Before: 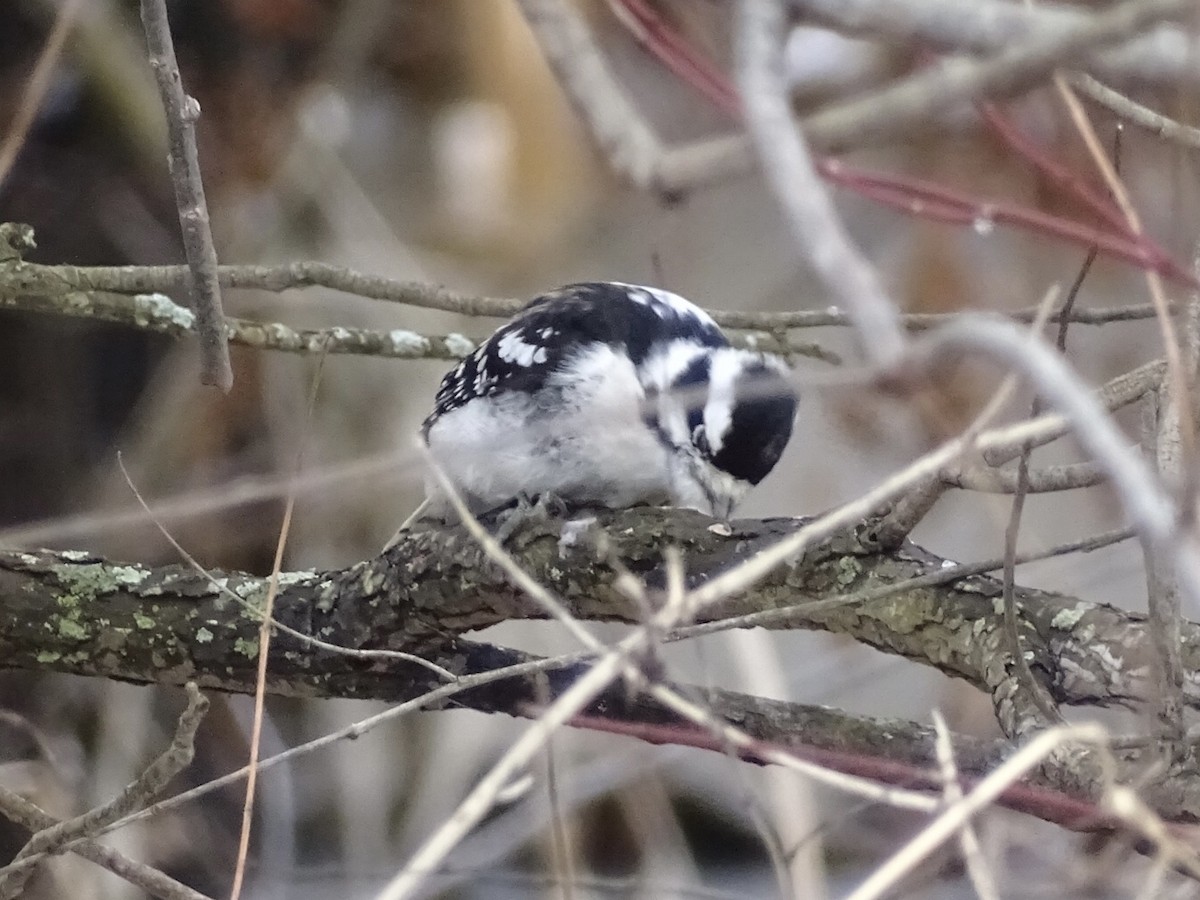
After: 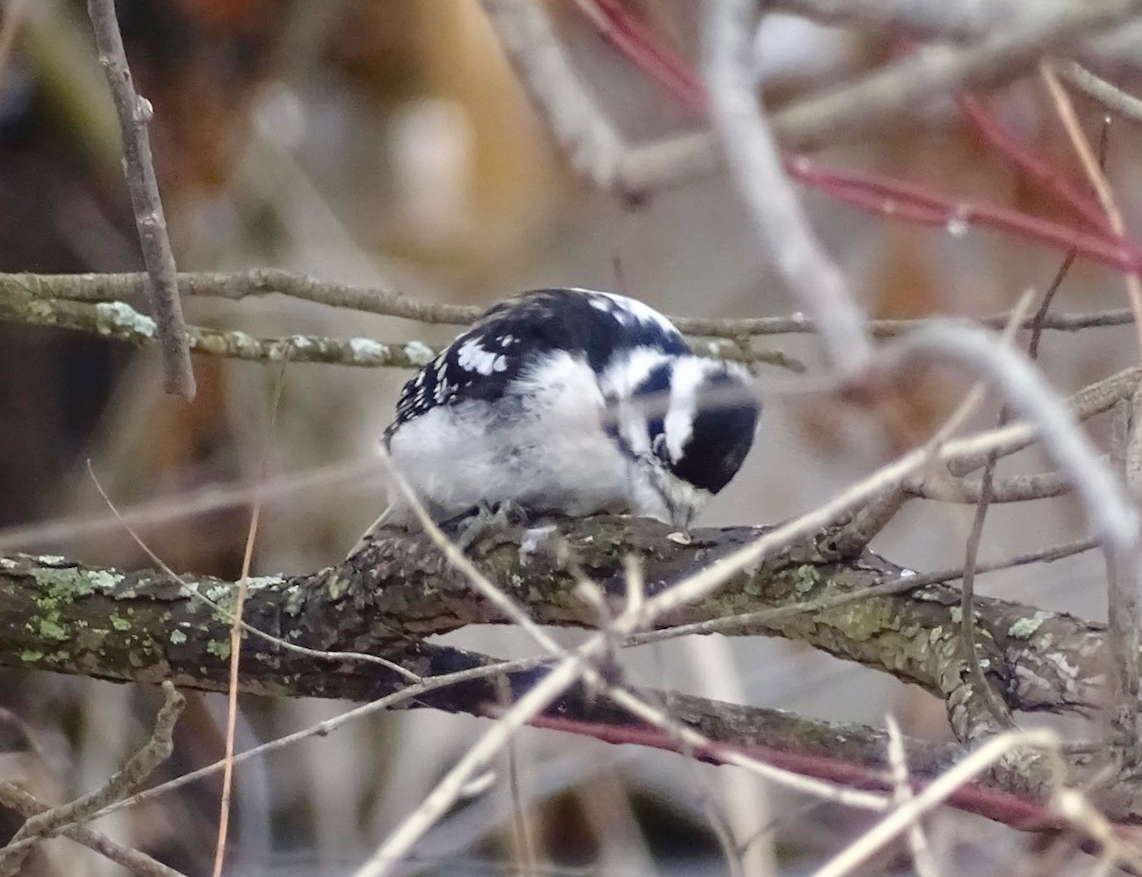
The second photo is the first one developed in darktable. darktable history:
color balance rgb: perceptual saturation grading › global saturation 20%, perceptual saturation grading › highlights -25%, perceptual saturation grading › shadows 25%
rotate and perspective: rotation 0.074°, lens shift (vertical) 0.096, lens shift (horizontal) -0.041, crop left 0.043, crop right 0.952, crop top 0.024, crop bottom 0.979
